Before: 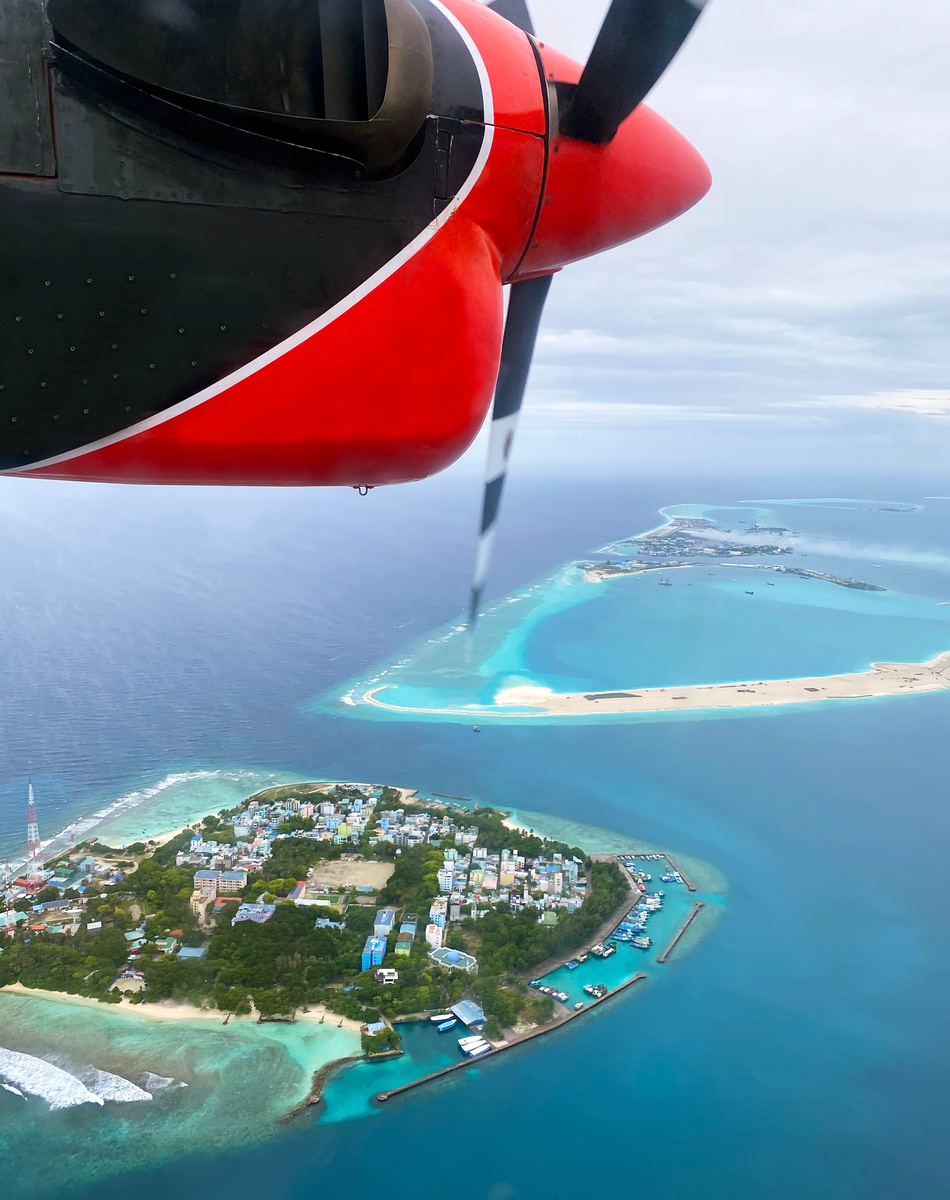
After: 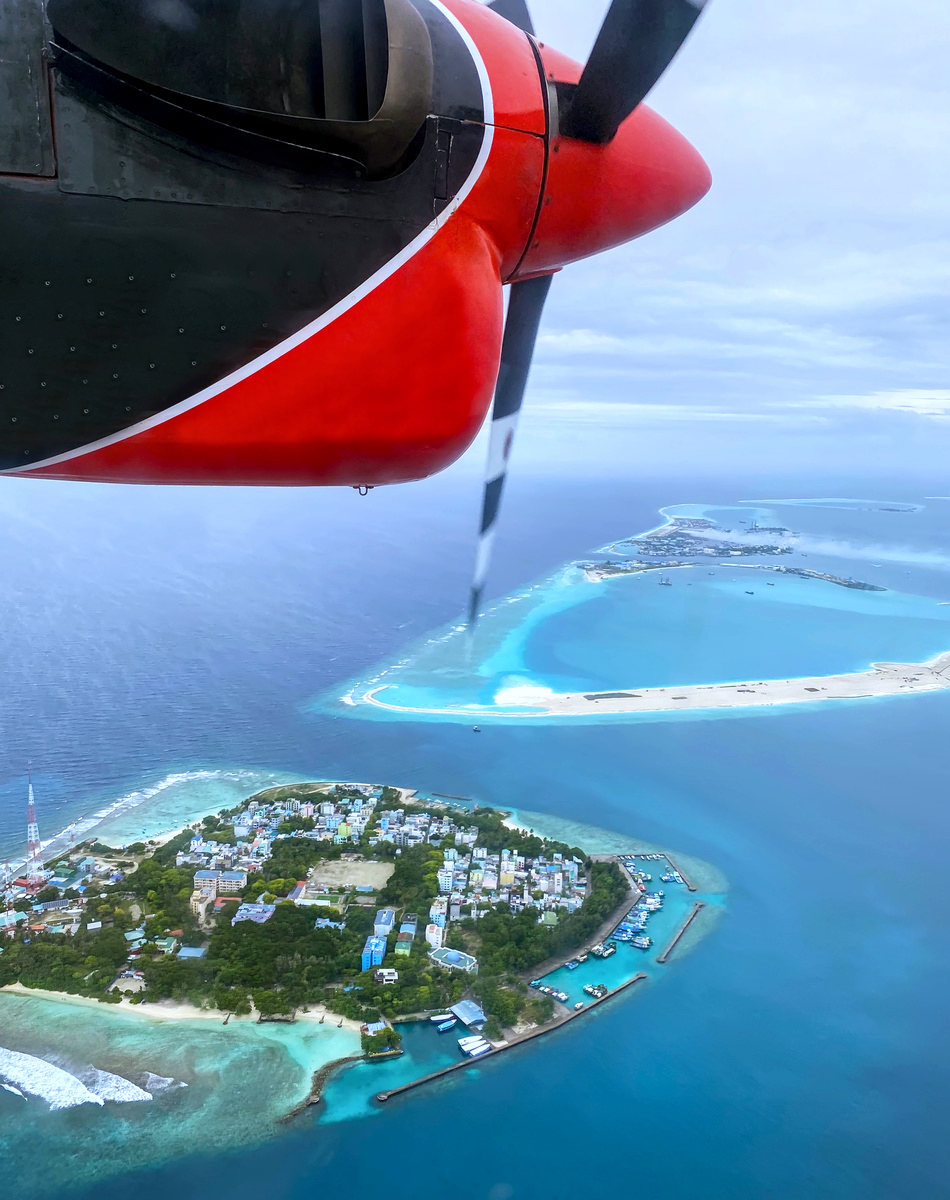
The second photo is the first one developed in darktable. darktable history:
local contrast: on, module defaults
white balance: red 0.924, blue 1.095
